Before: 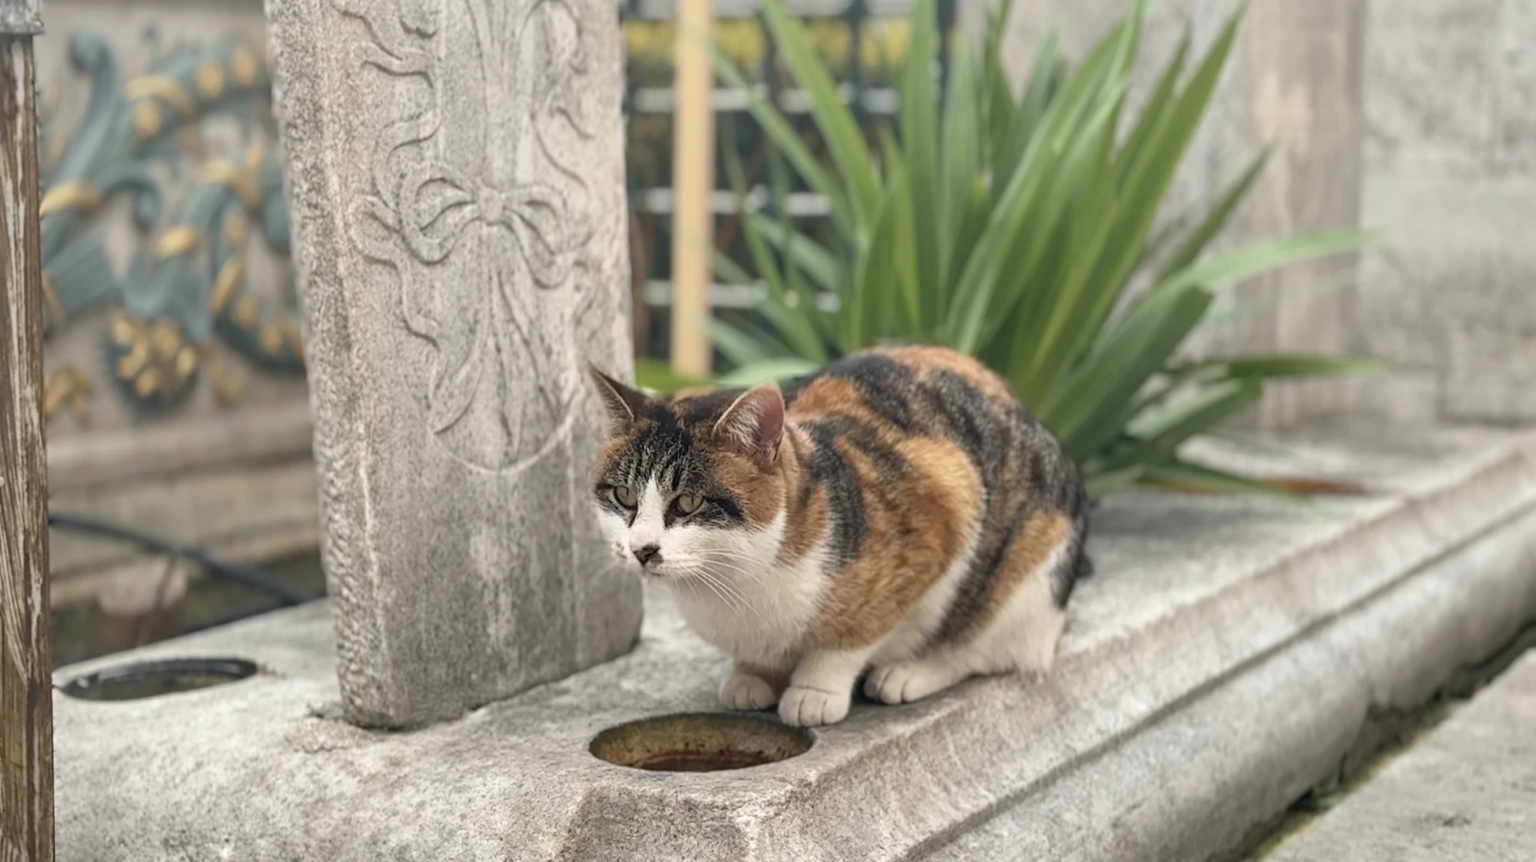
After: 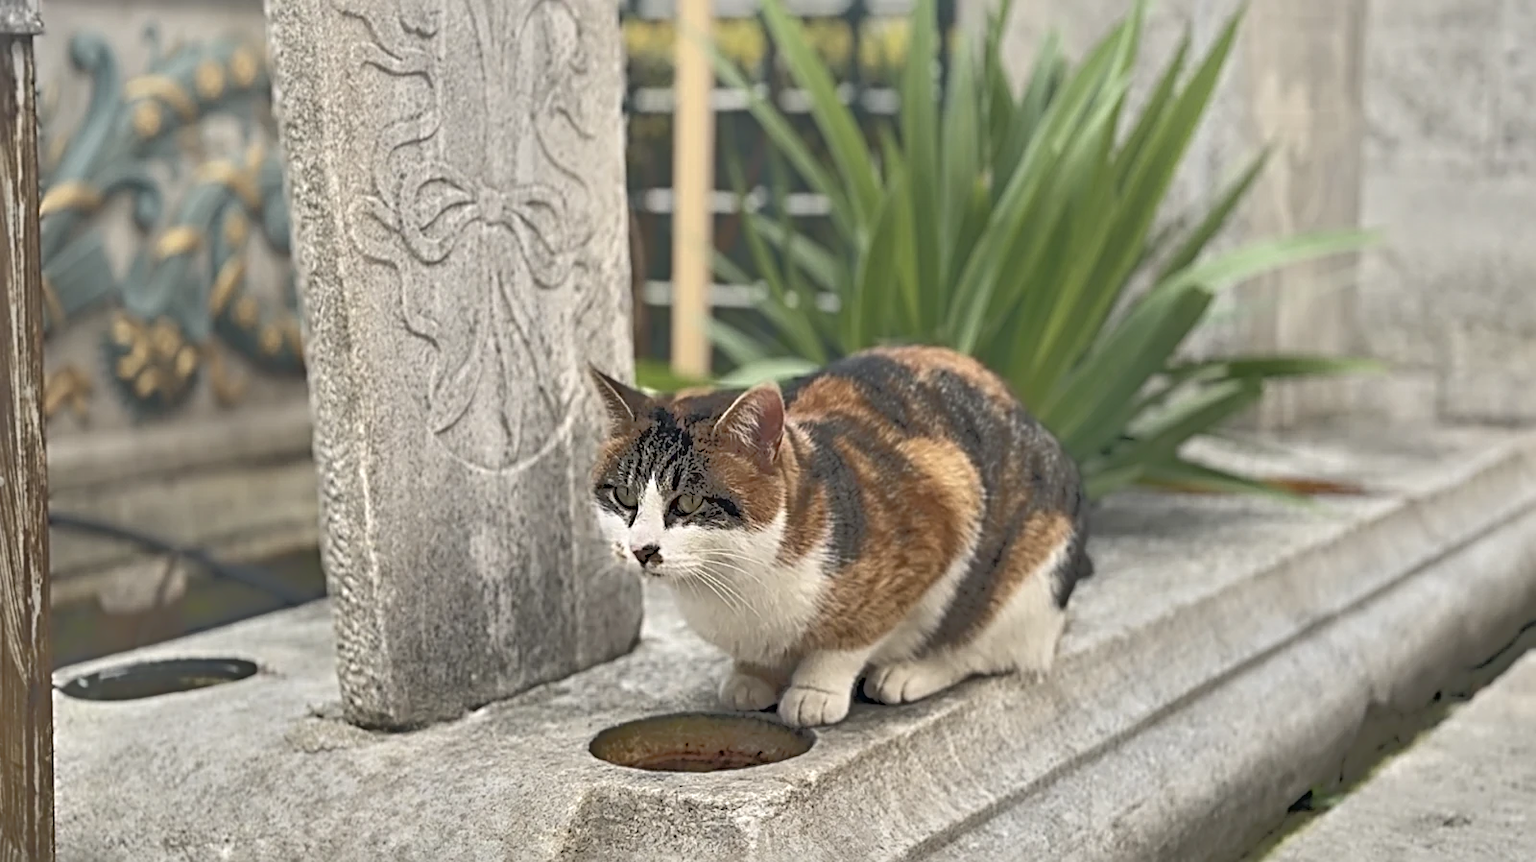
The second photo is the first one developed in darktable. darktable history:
tone equalizer: -7 EV -0.66 EV, -6 EV 1 EV, -5 EV -0.472 EV, -4 EV 0.432 EV, -3 EV 0.418 EV, -2 EV 0.147 EV, -1 EV -0.165 EV, +0 EV -0.417 EV
sharpen: radius 3.954
